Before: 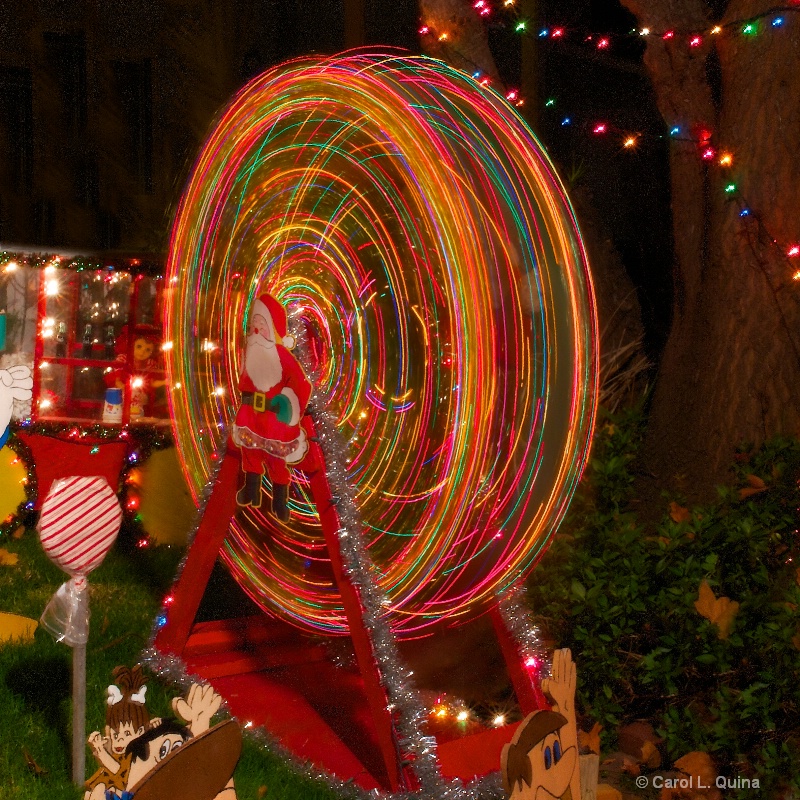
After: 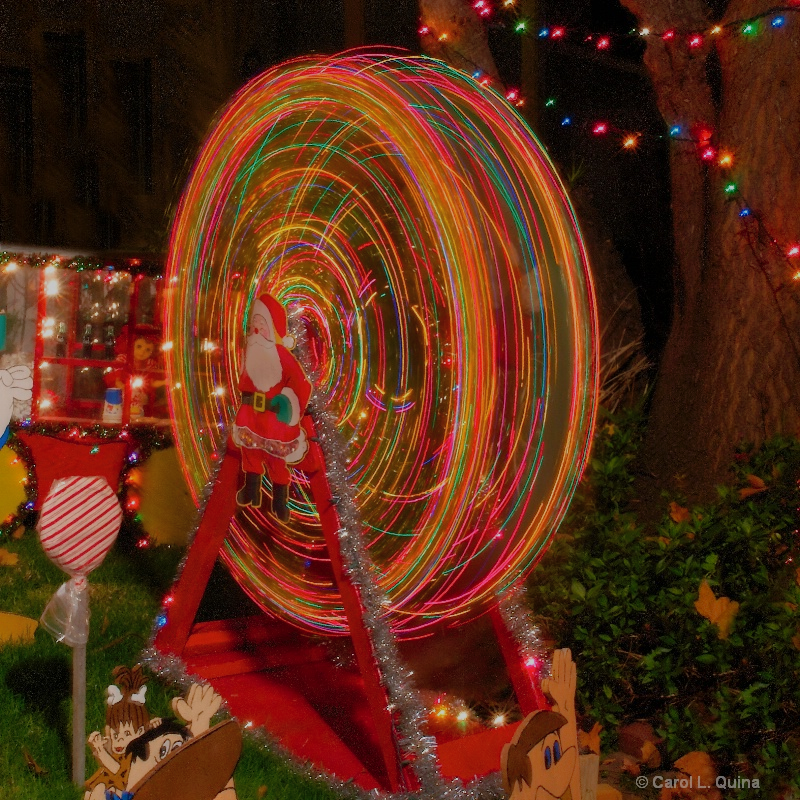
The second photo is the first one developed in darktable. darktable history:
exposure: exposure -0.571 EV, compensate exposure bias true, compensate highlight preservation false
shadows and highlights: highlights color adjustment 45.27%
